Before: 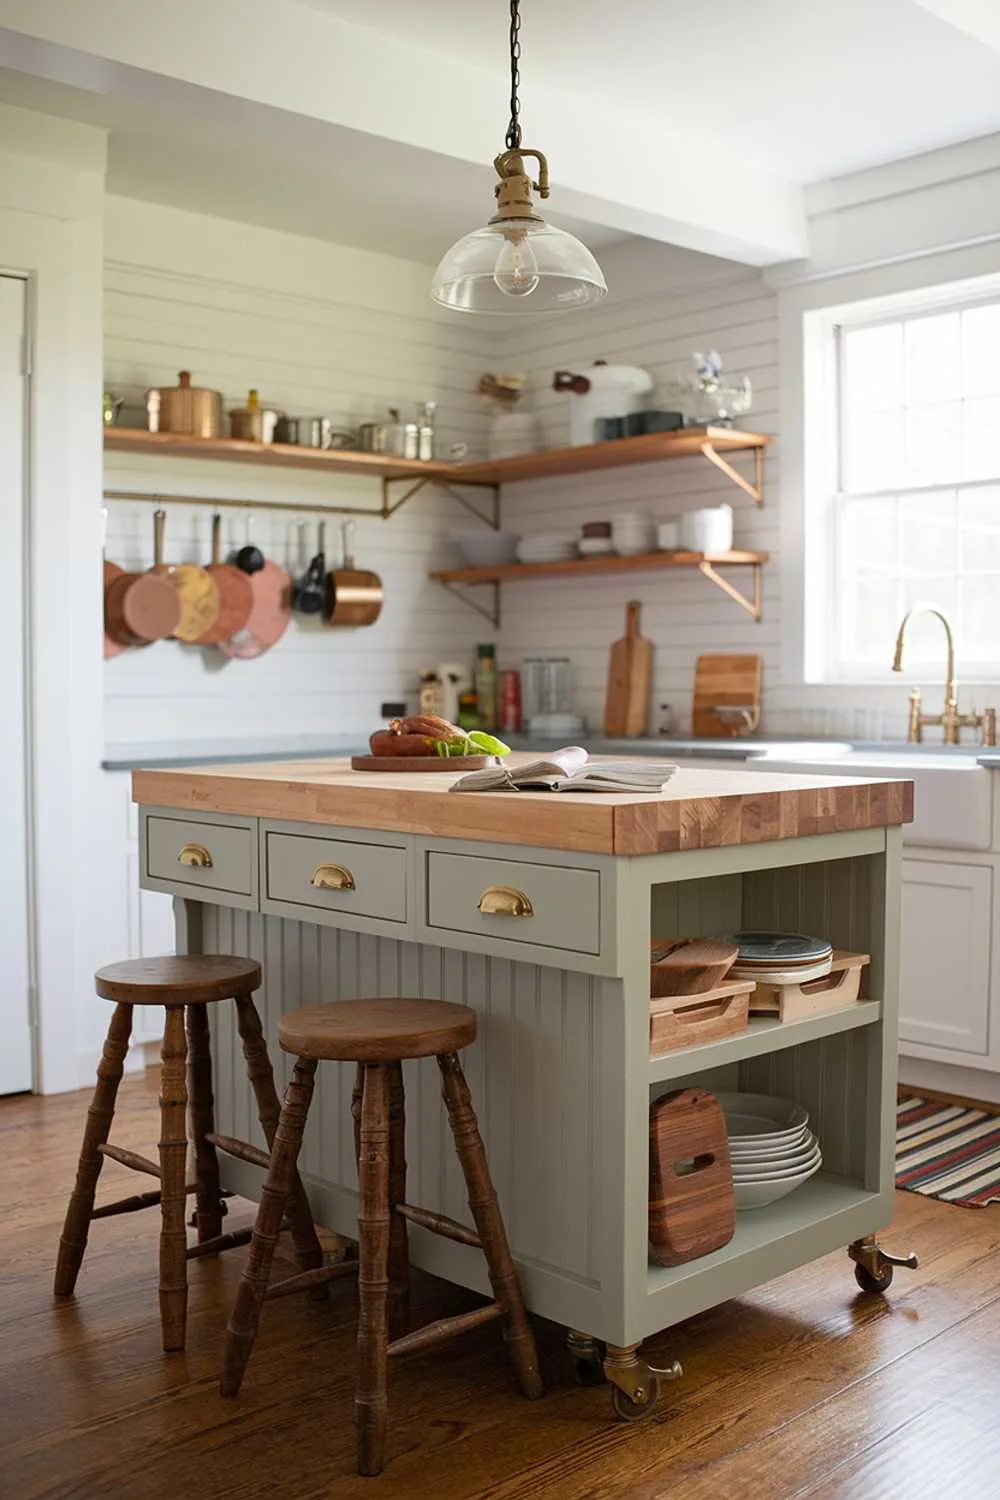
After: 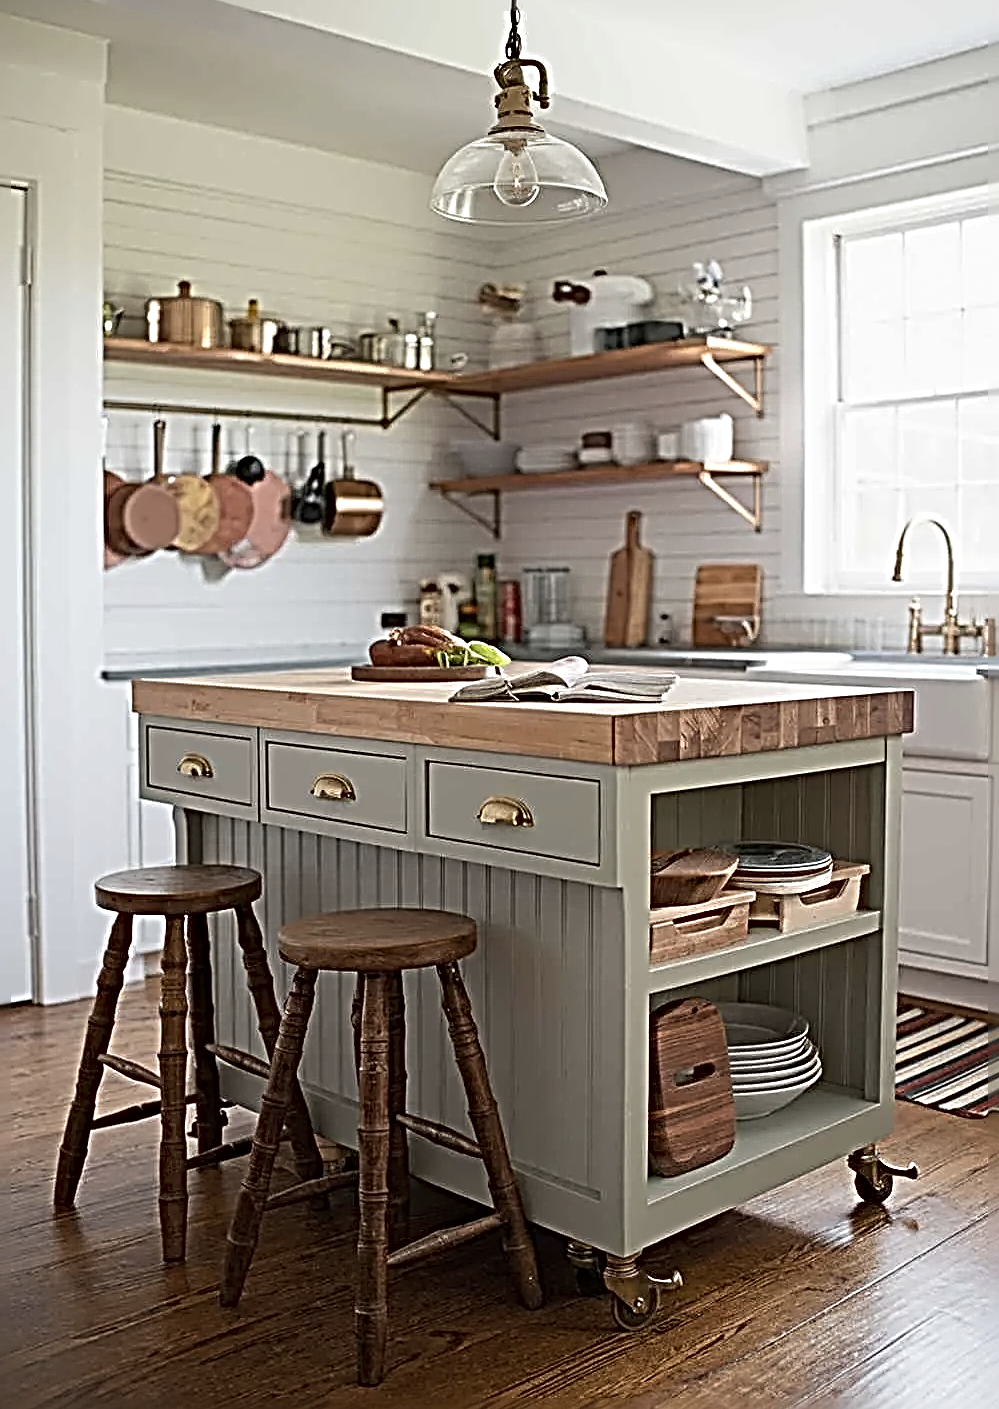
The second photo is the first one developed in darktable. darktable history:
exposure: exposure -0.041 EV, compensate highlight preservation false
sharpen: radius 4.054, amount 1.994
crop and rotate: top 6.017%
contrast brightness saturation: contrast 0.056, brightness -0.005, saturation -0.23
